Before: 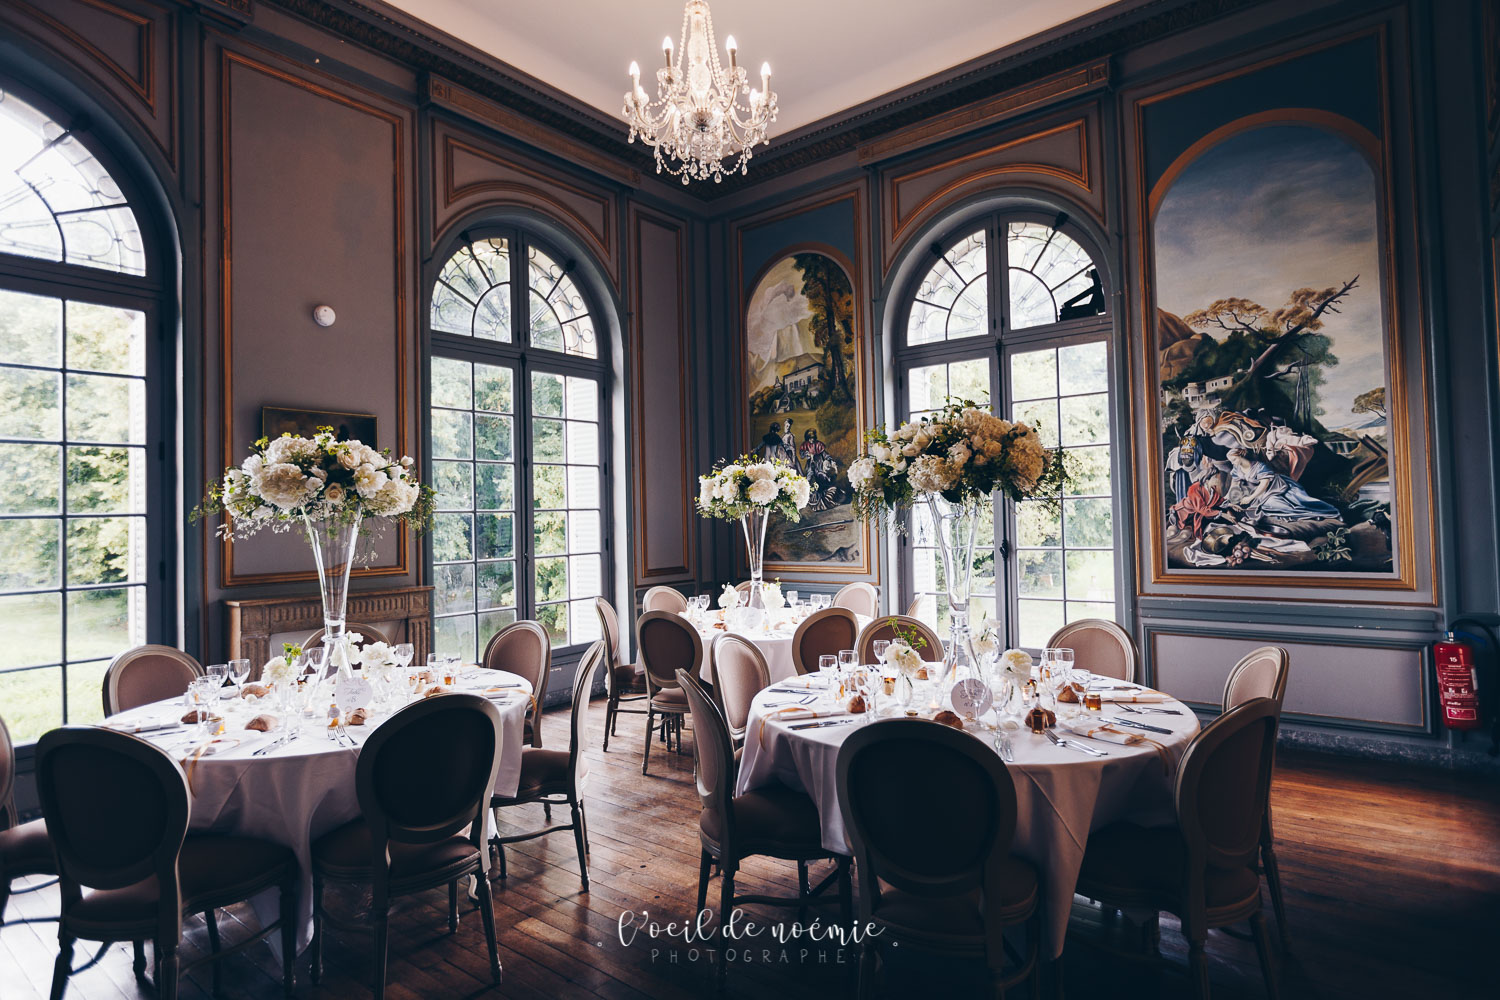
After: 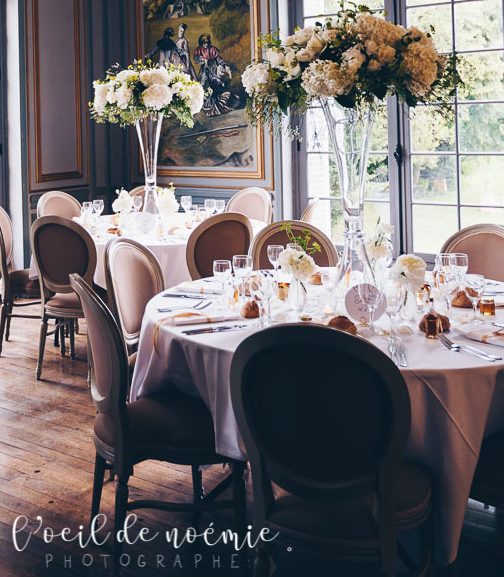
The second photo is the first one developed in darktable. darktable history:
crop: left 40.402%, top 39.56%, right 25.982%, bottom 2.681%
velvia: strength 14.52%
contrast brightness saturation: contrast 0.05, brightness 0.063, saturation 0.012
